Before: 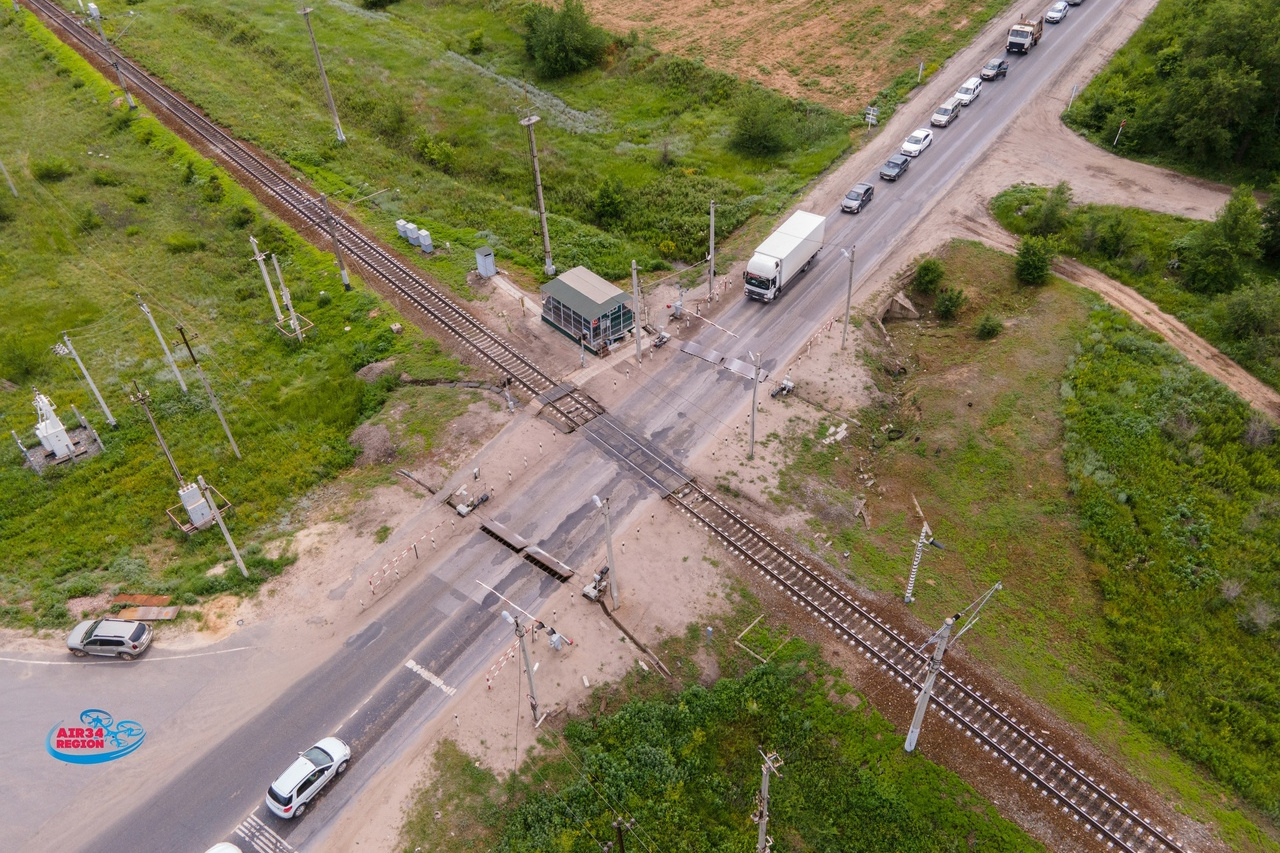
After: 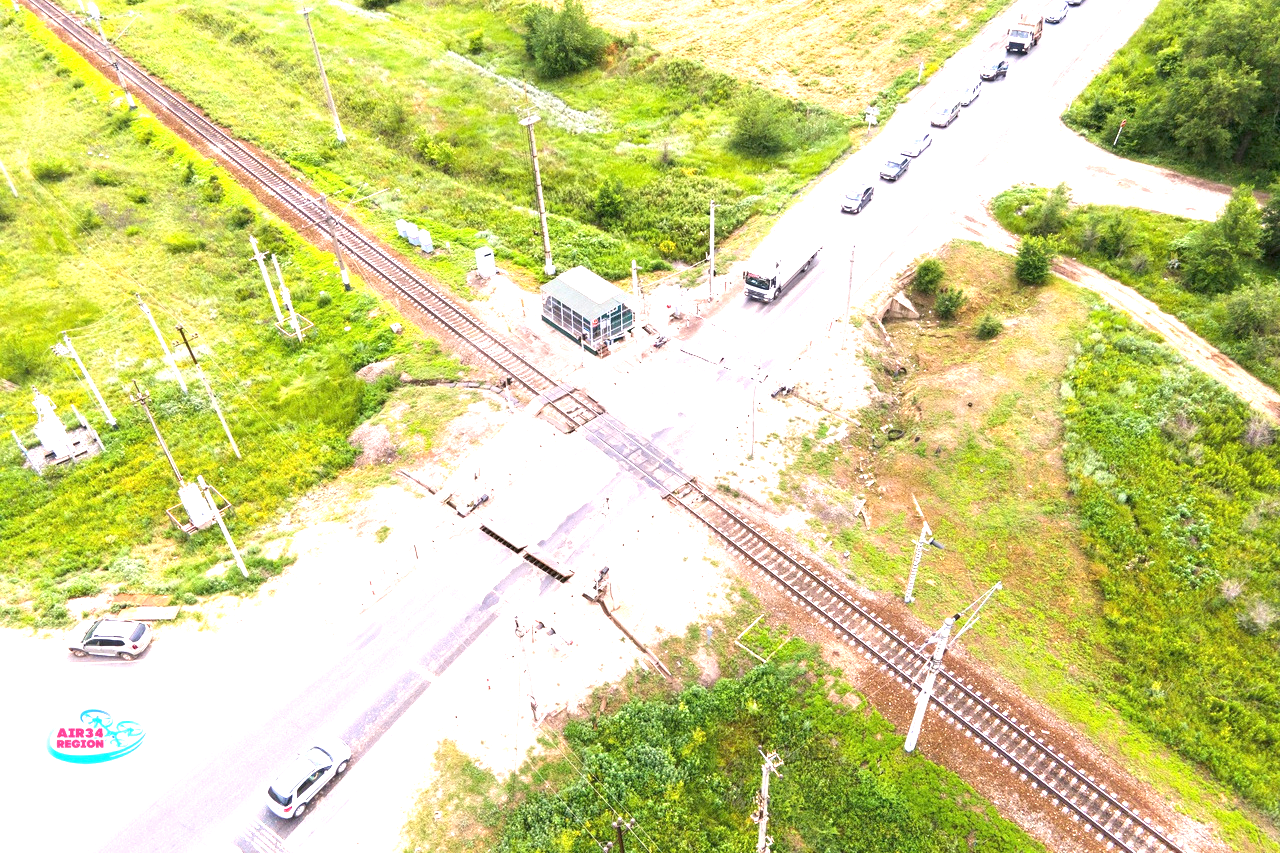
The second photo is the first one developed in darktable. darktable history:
exposure: black level correction 0, exposure 2.093 EV, compensate highlight preservation false
